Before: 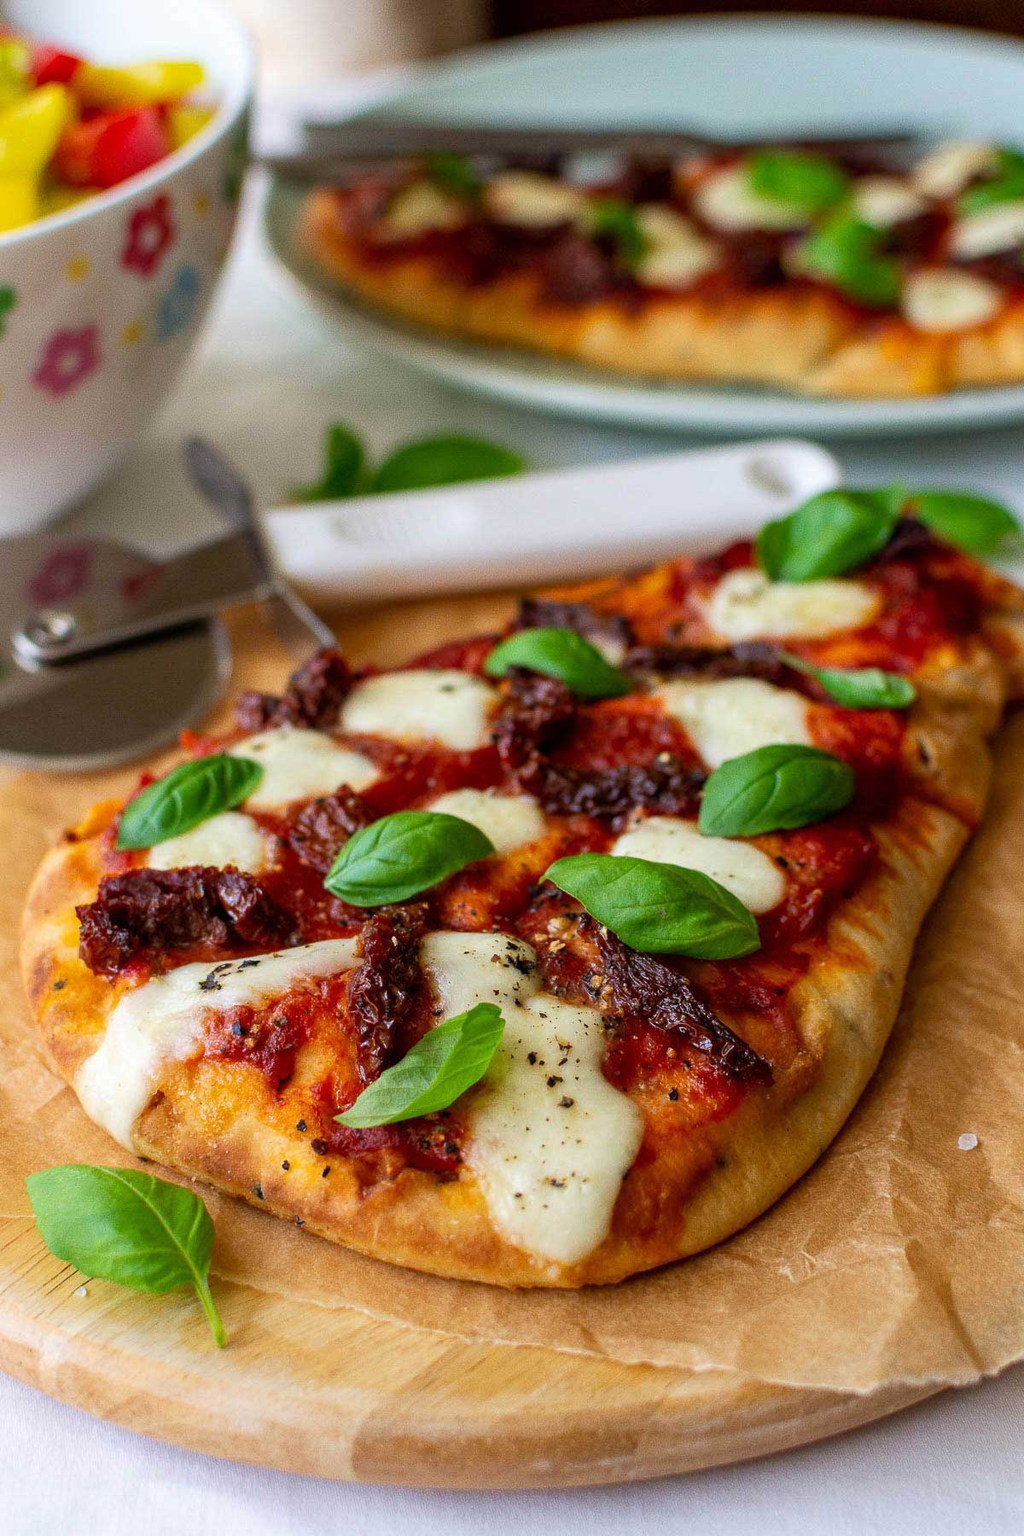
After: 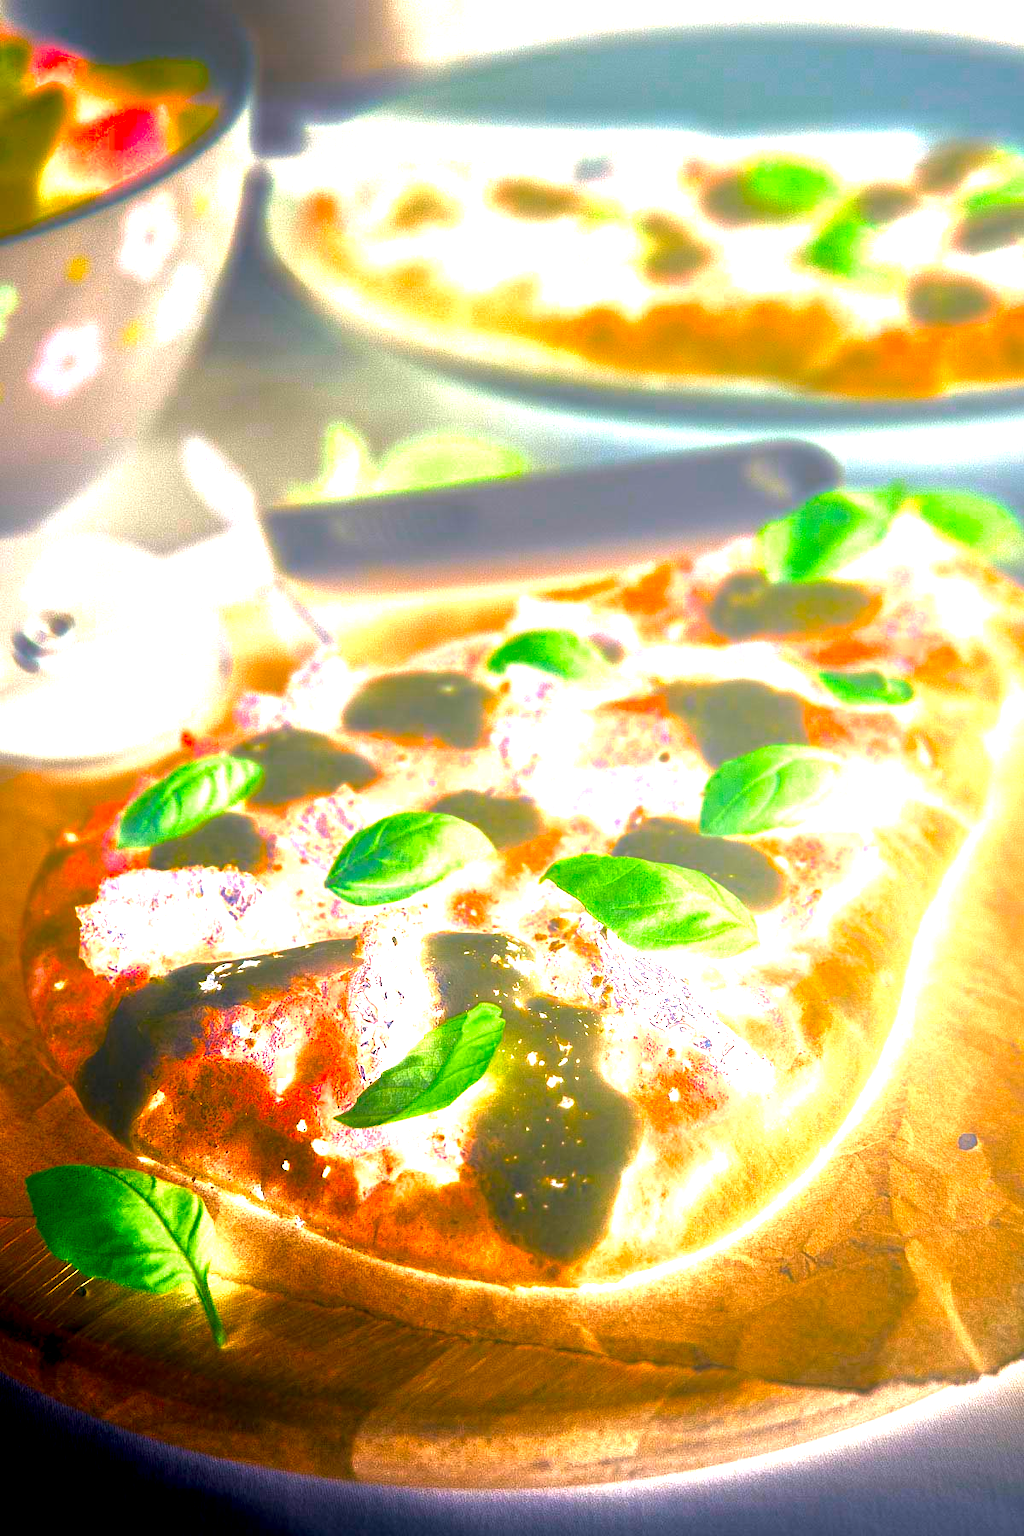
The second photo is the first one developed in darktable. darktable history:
local contrast: on, module defaults
exposure: black level correction 0.001, exposure 2 EV, compensate highlight preservation false
tone equalizer: -8 EV -0.75 EV, -7 EV -0.7 EV, -6 EV -0.6 EV, -5 EV -0.4 EV, -3 EV 0.4 EV, -2 EV 0.6 EV, -1 EV 0.7 EV, +0 EV 0.75 EV, edges refinement/feathering 500, mask exposure compensation -1.57 EV, preserve details no
bloom: size 70%, threshold 25%, strength 70%
